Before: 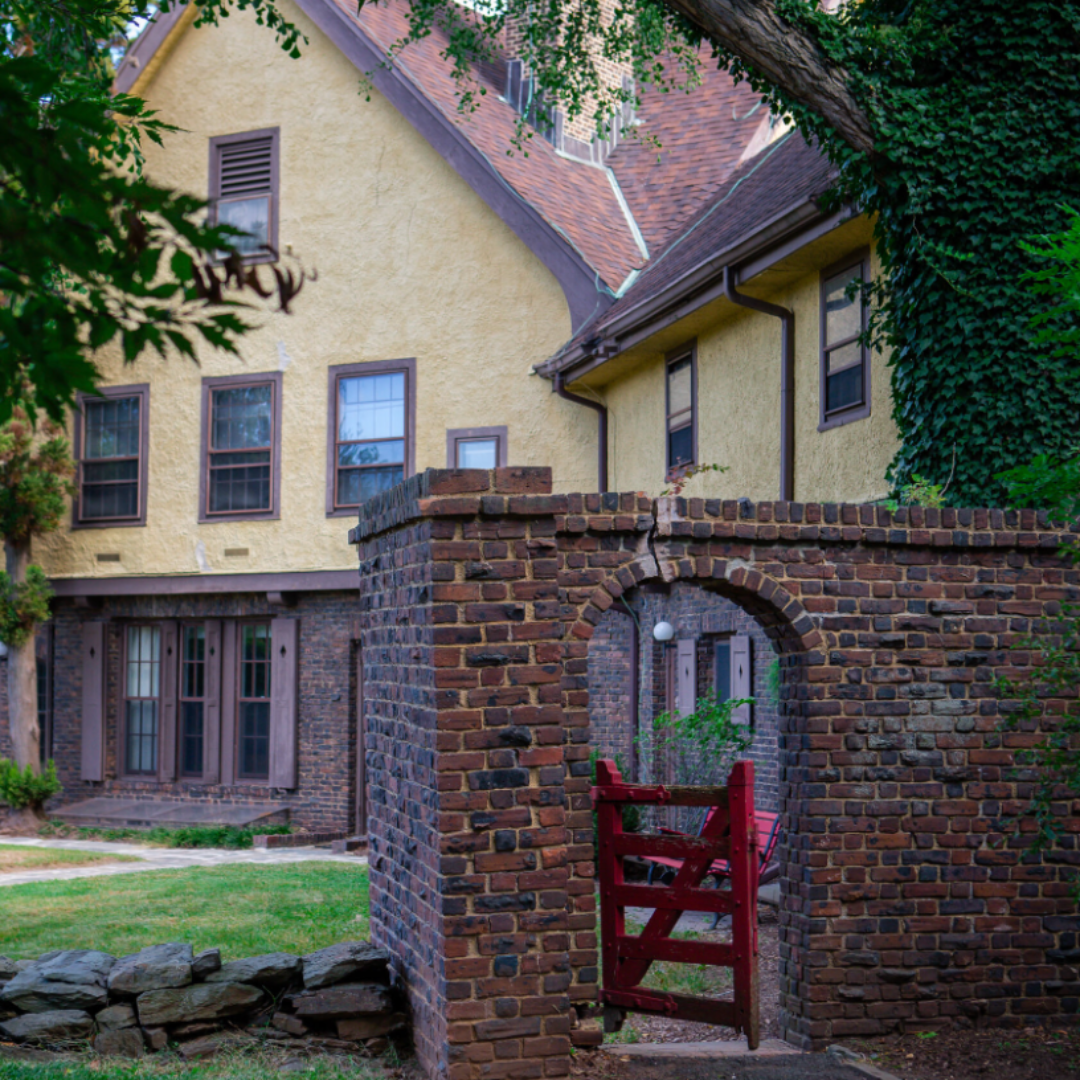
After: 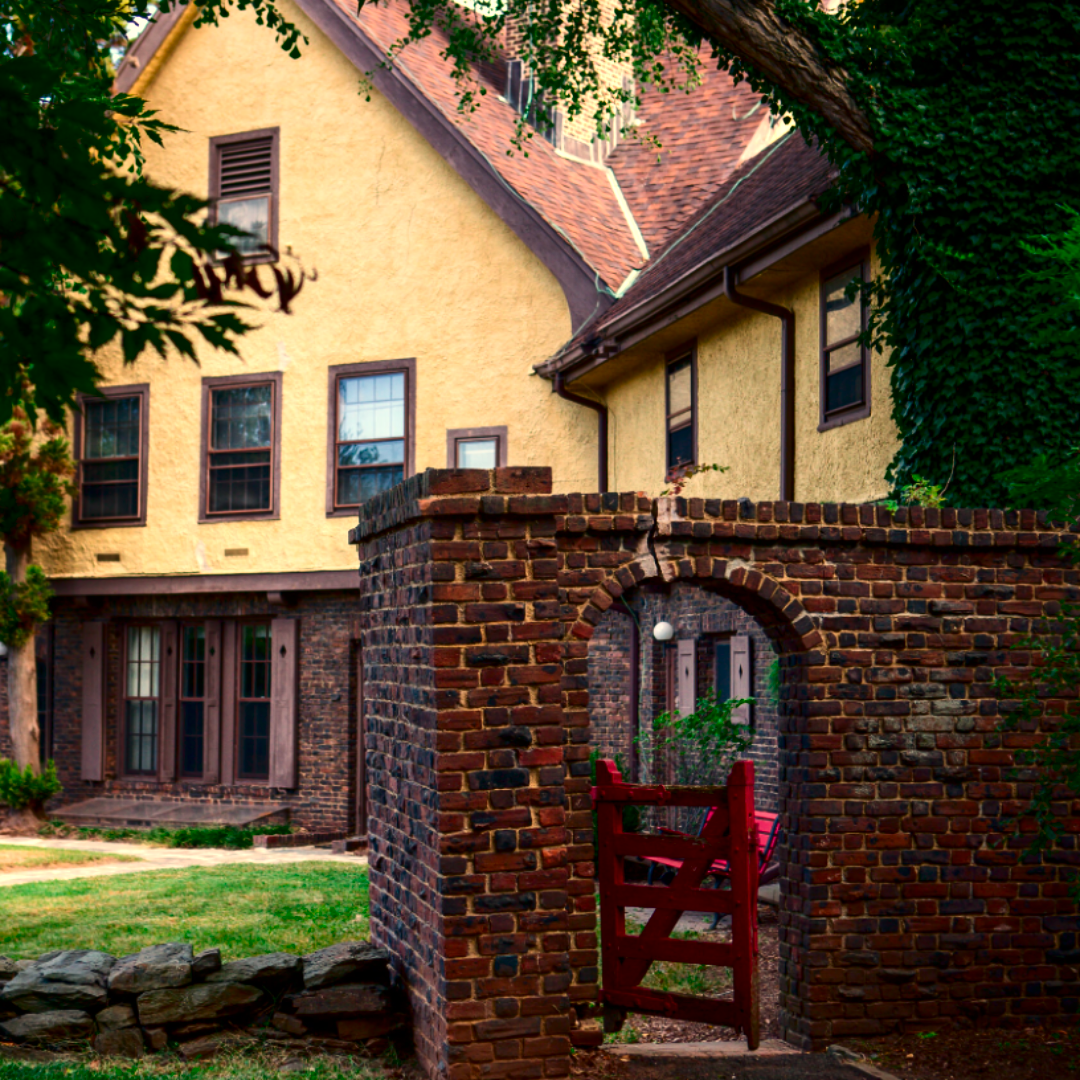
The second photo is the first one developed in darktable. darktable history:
contrast brightness saturation: contrast 0.19, brightness -0.24, saturation 0.11
white balance: red 1.138, green 0.996, blue 0.812
exposure: black level correction 0, exposure 0.5 EV, compensate exposure bias true, compensate highlight preservation false
